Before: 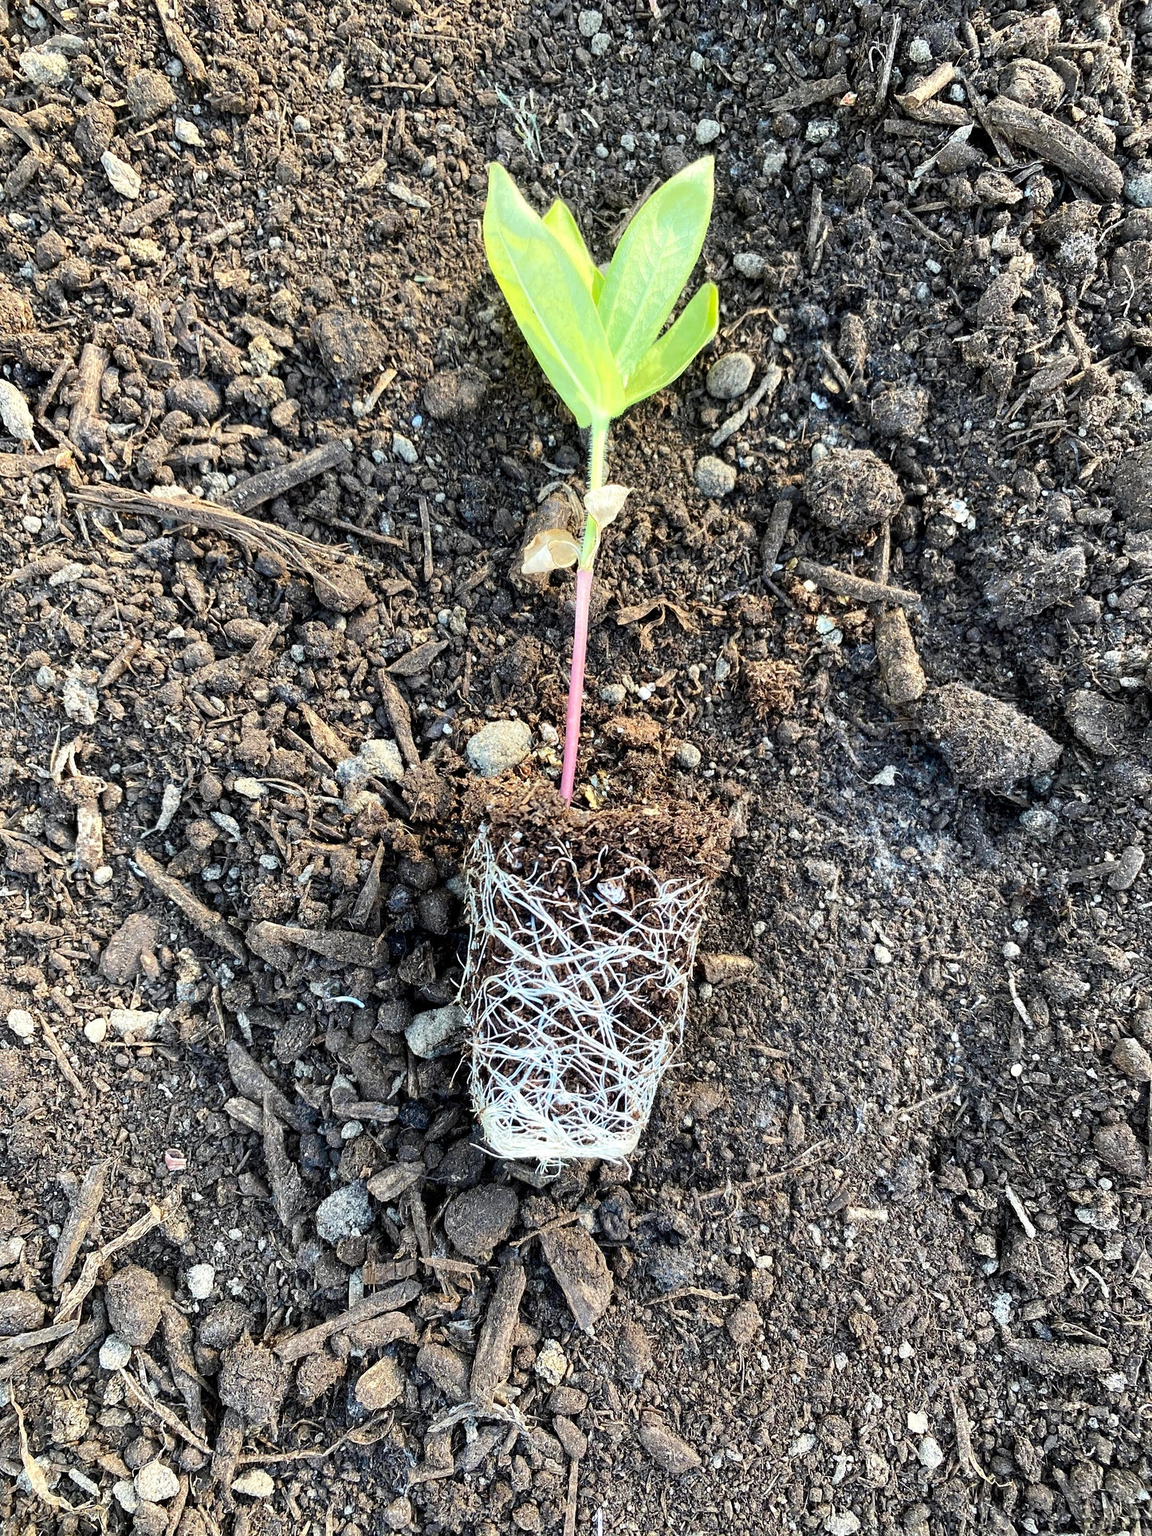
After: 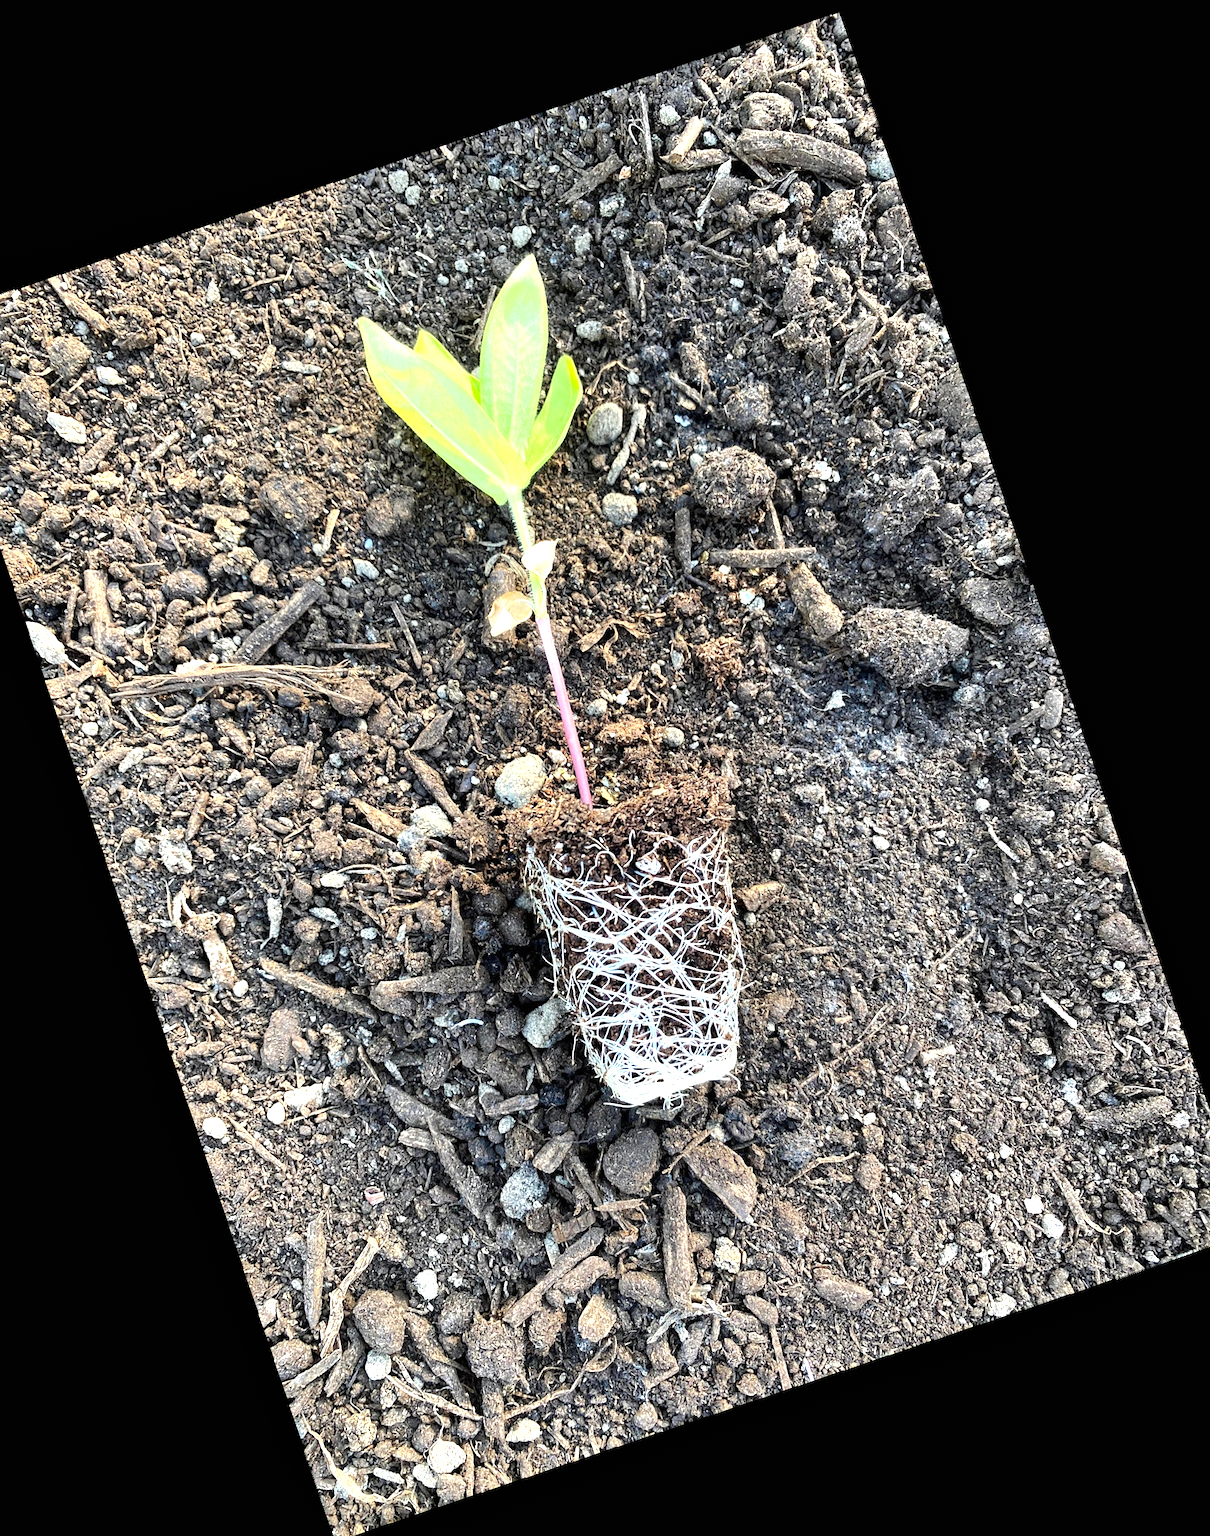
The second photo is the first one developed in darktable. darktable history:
crop and rotate: angle 19.43°, left 6.812%, right 4.125%, bottom 1.087%
shadows and highlights: soften with gaussian
rotate and perspective: rotation 0.8°, automatic cropping off
grain: coarseness 0.09 ISO, strength 10%
exposure: black level correction 0, exposure 0.5 EV, compensate highlight preservation false
